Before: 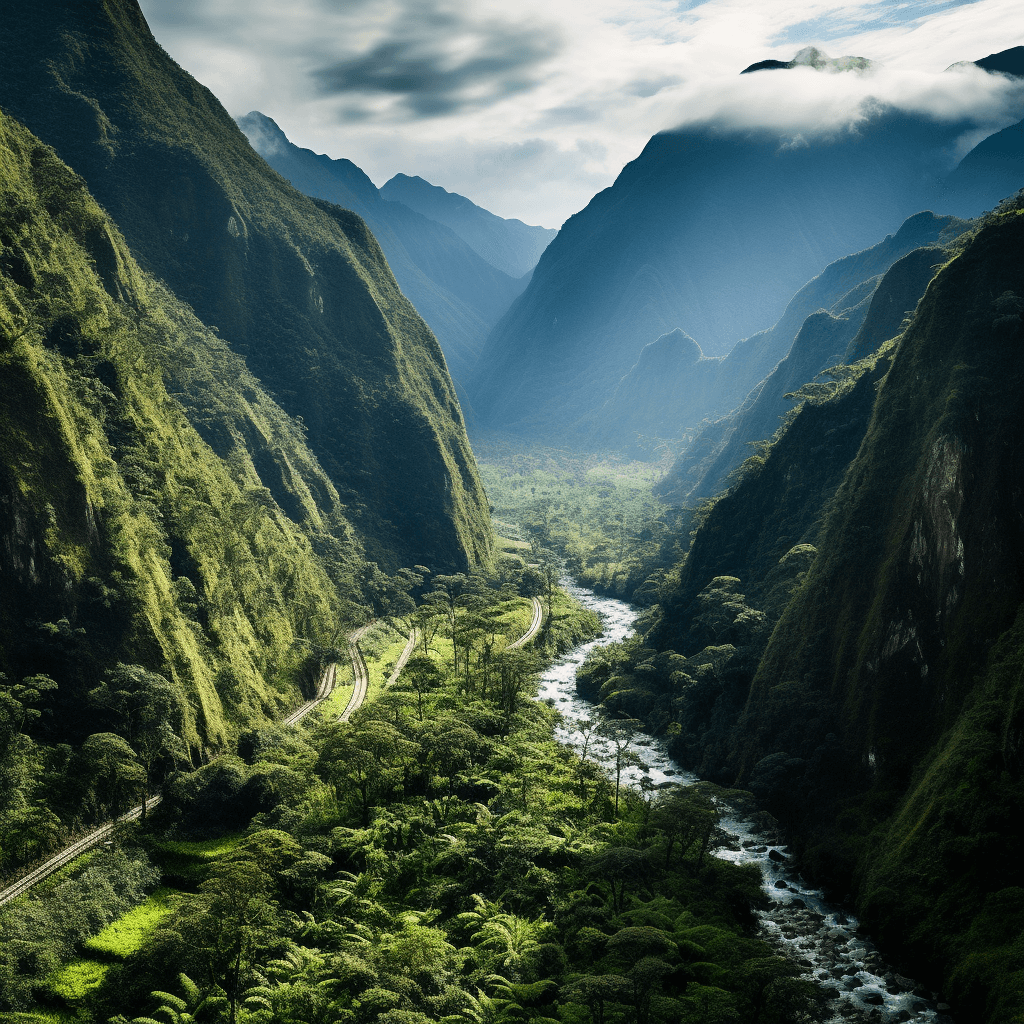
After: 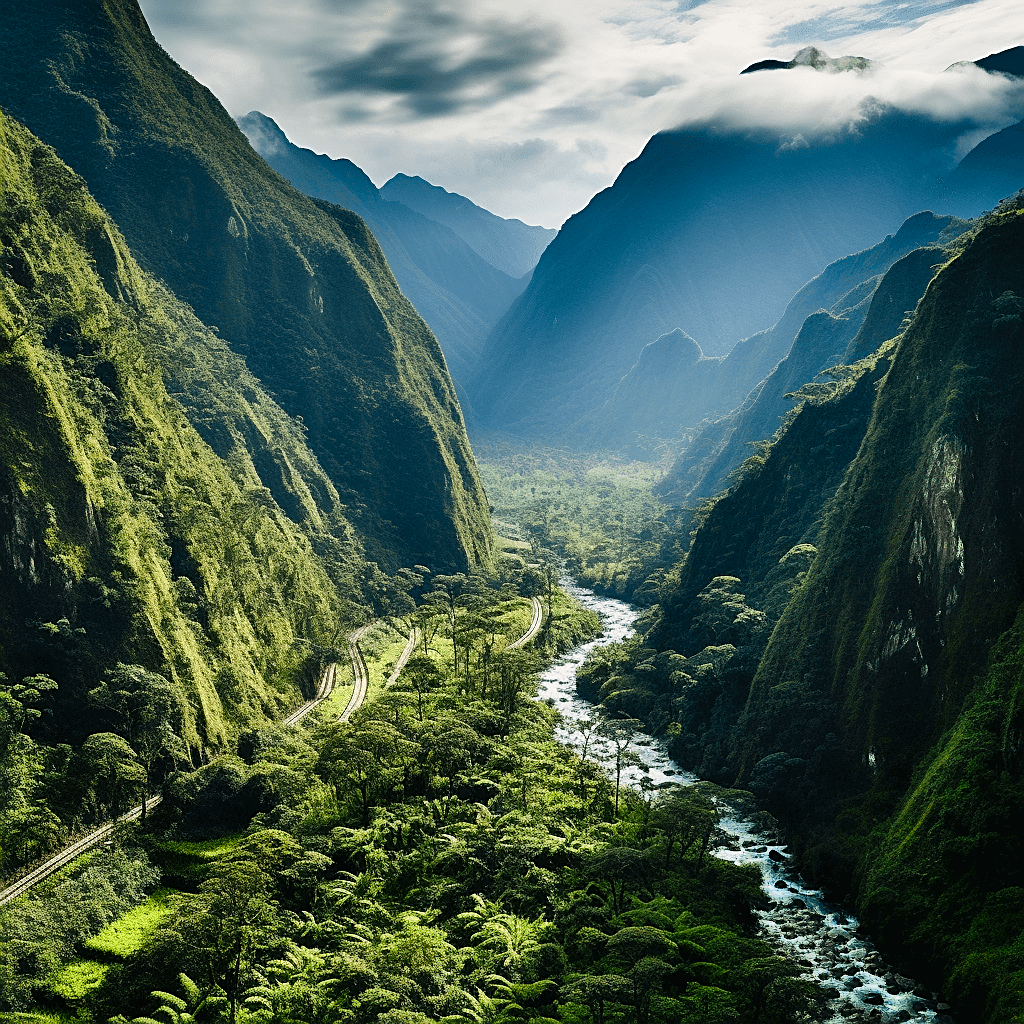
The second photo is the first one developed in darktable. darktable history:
exposure: exposure -0.01 EV, compensate highlight preservation false
shadows and highlights: soften with gaussian
color balance rgb: perceptual saturation grading › global saturation 20%, perceptual saturation grading › highlights -25%, perceptual saturation grading › shadows 25%
sharpen: on, module defaults
